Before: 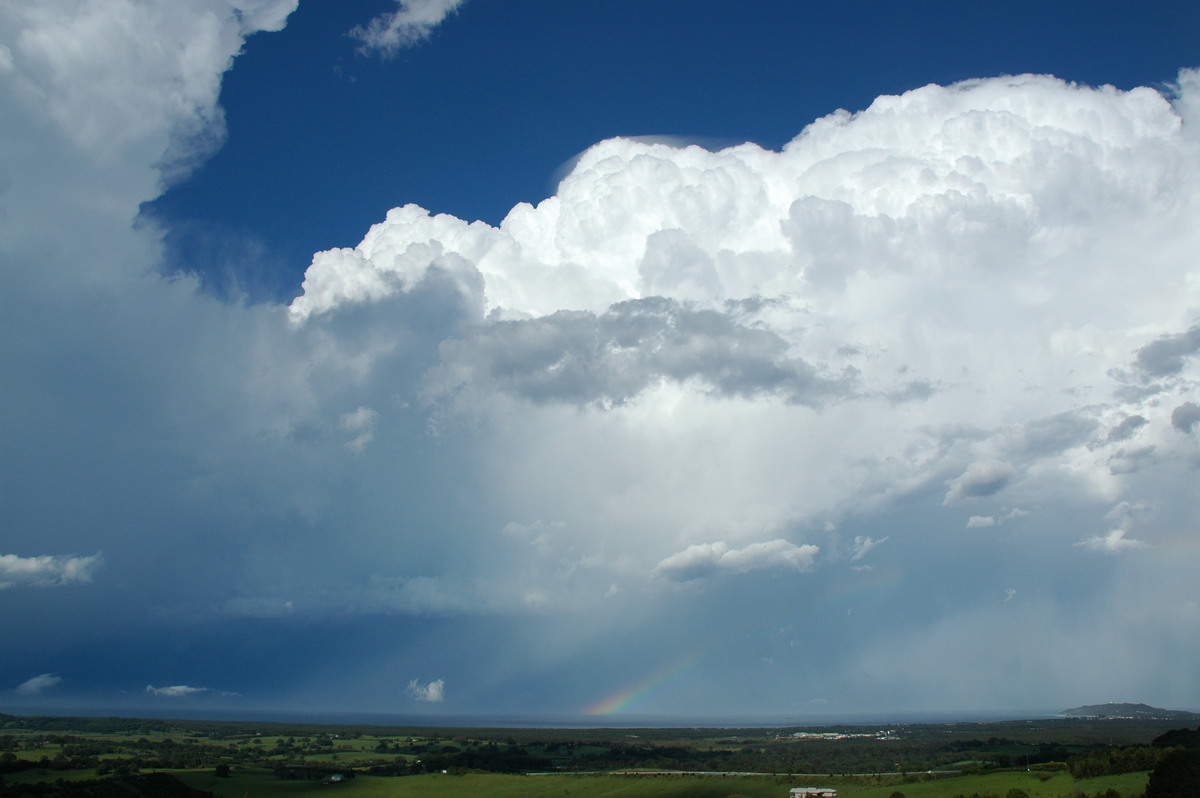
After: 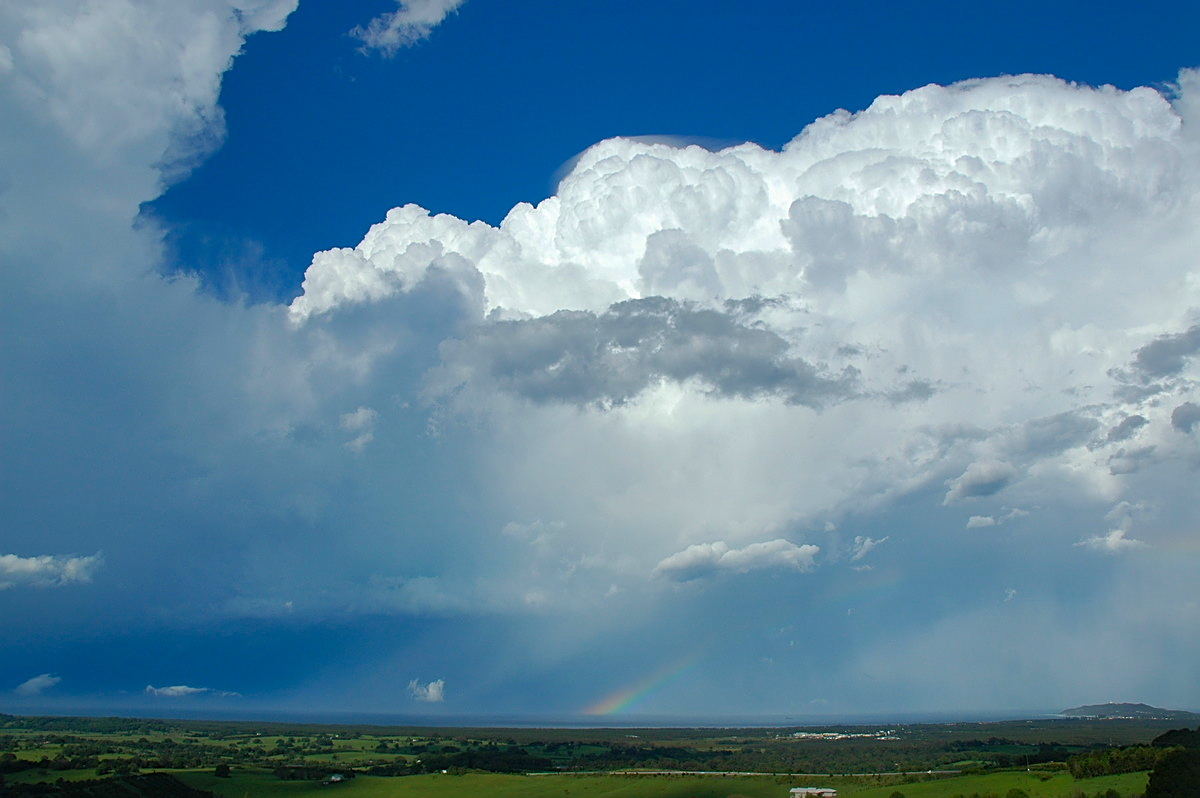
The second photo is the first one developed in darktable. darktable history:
shadows and highlights: on, module defaults
color correction: highlights b* 0.042, saturation 1.3
sharpen: amount 0.556
